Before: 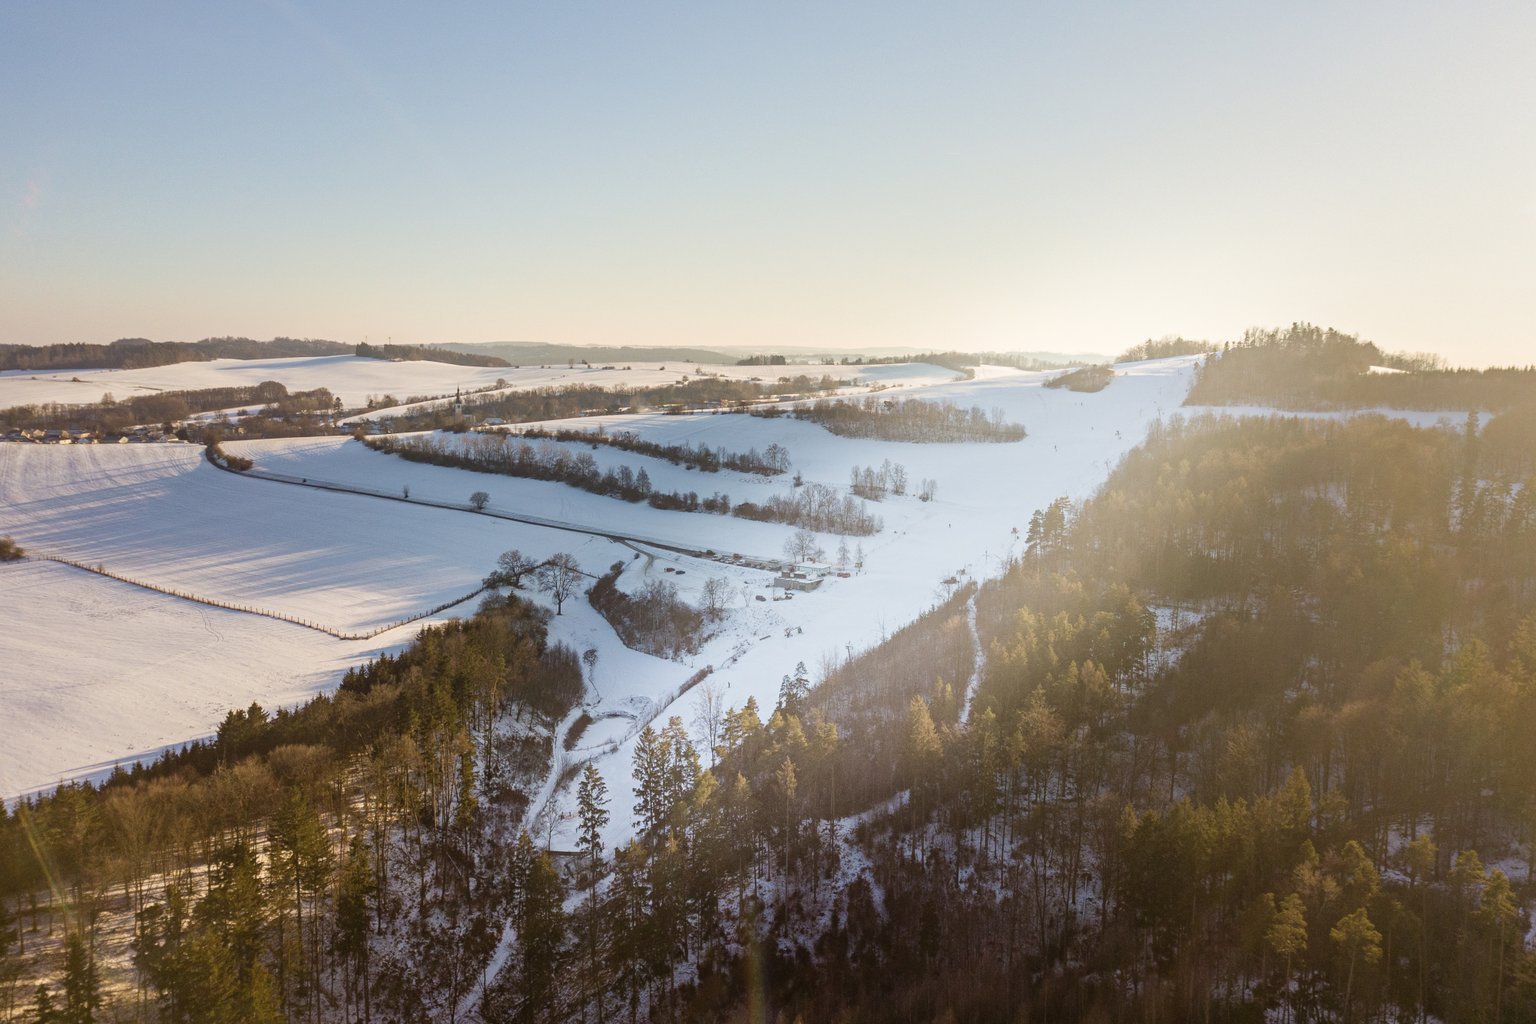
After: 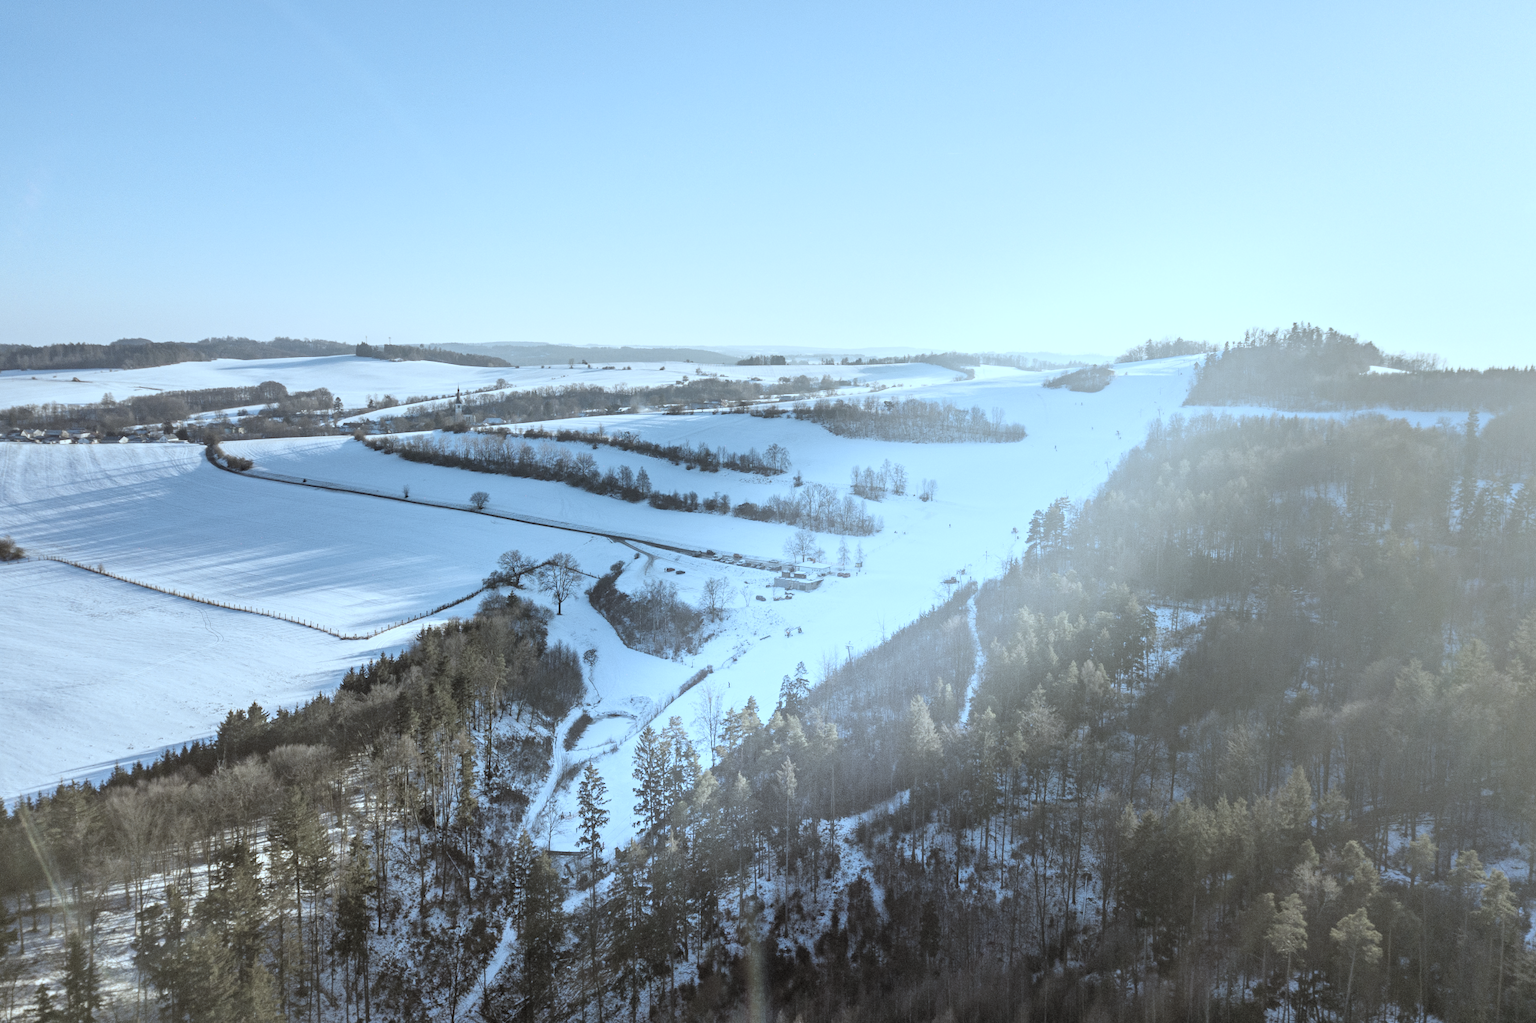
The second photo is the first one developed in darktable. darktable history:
color correction: highlights a* -10.69, highlights b* -19.19
contrast brightness saturation: brightness 0.18, saturation -0.5
contrast equalizer: y [[0.531, 0.548, 0.559, 0.557, 0.544, 0.527], [0.5 ×6], [0.5 ×6], [0 ×6], [0 ×6]]
color contrast: green-magenta contrast 0.85, blue-yellow contrast 1.25, unbound 0
